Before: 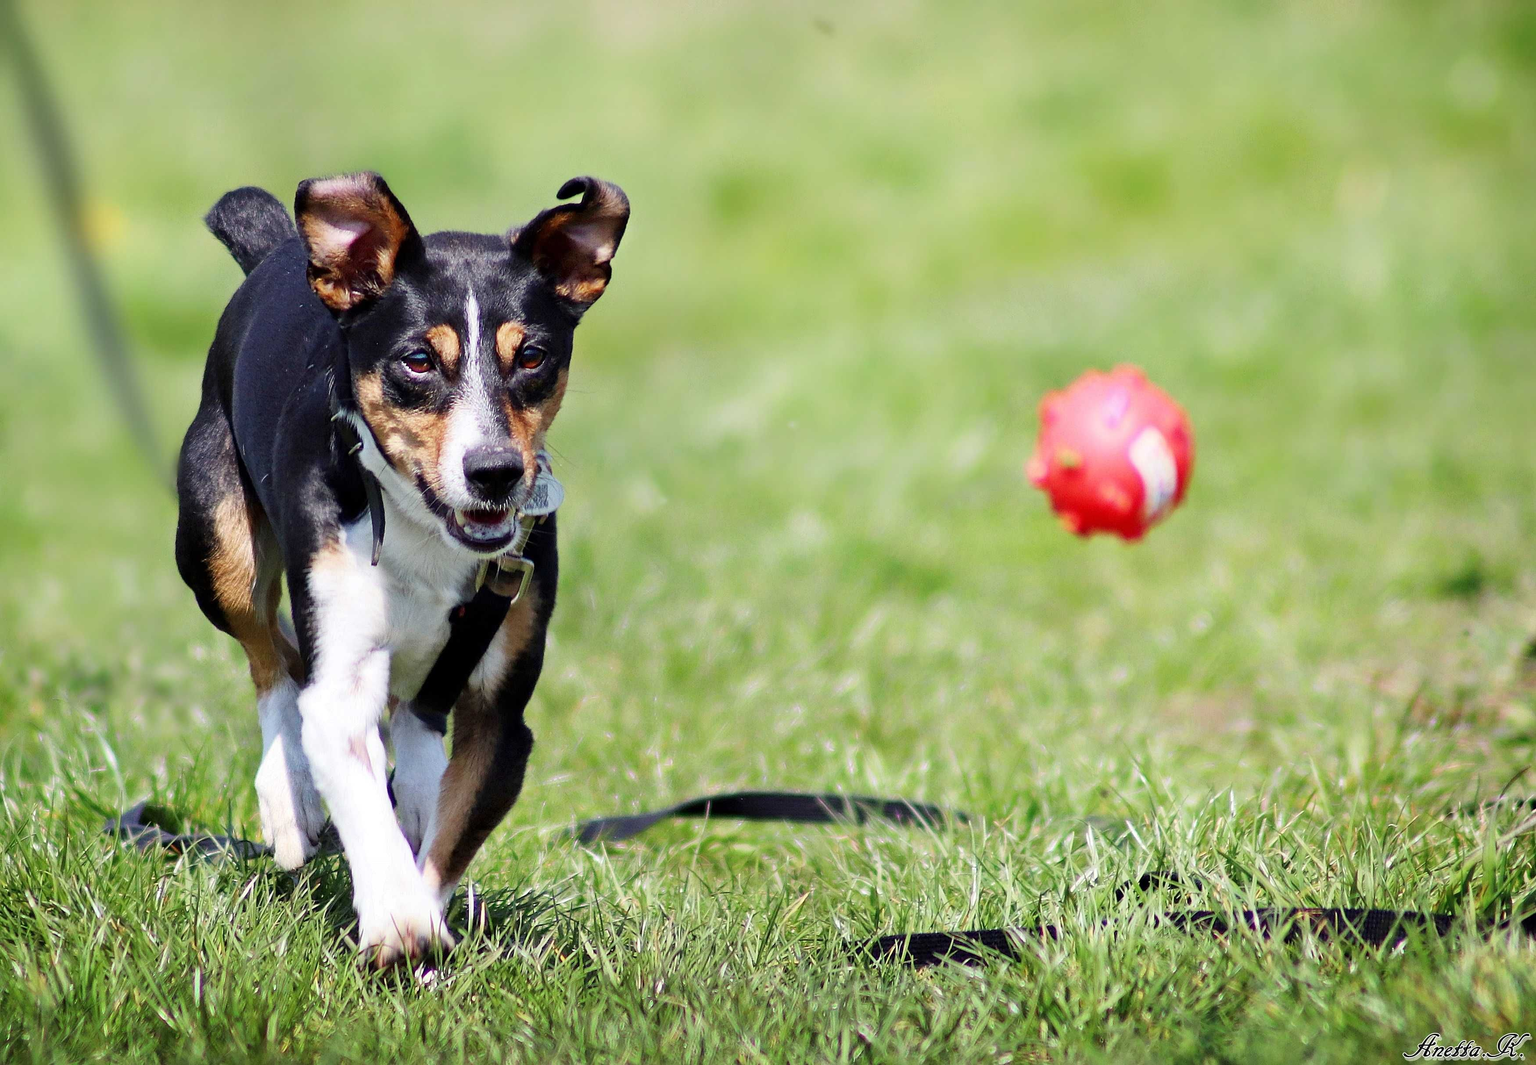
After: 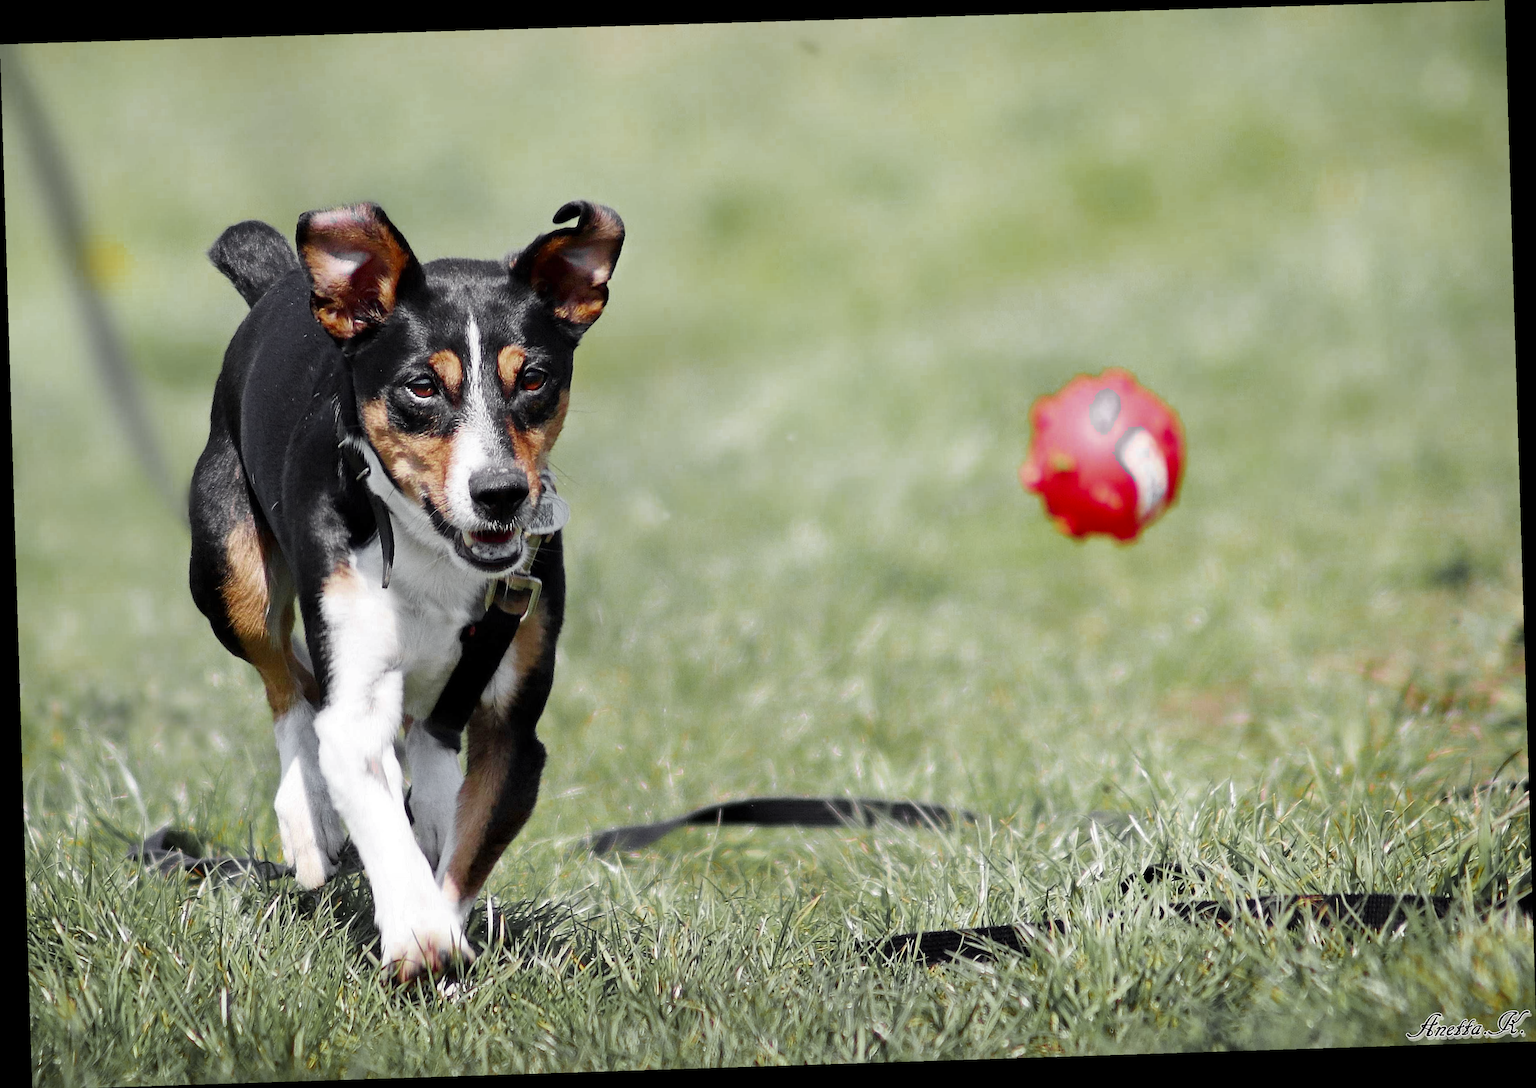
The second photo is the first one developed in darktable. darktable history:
rotate and perspective: rotation -1.77°, lens shift (horizontal) 0.004, automatic cropping off
color zones: curves: ch0 [(0.004, 0.388) (0.125, 0.392) (0.25, 0.404) (0.375, 0.5) (0.5, 0.5) (0.625, 0.5) (0.75, 0.5) (0.875, 0.5)]; ch1 [(0, 0.5) (0.125, 0.5) (0.25, 0.5) (0.375, 0.124) (0.524, 0.124) (0.645, 0.128) (0.789, 0.132) (0.914, 0.096) (0.998, 0.068)]
